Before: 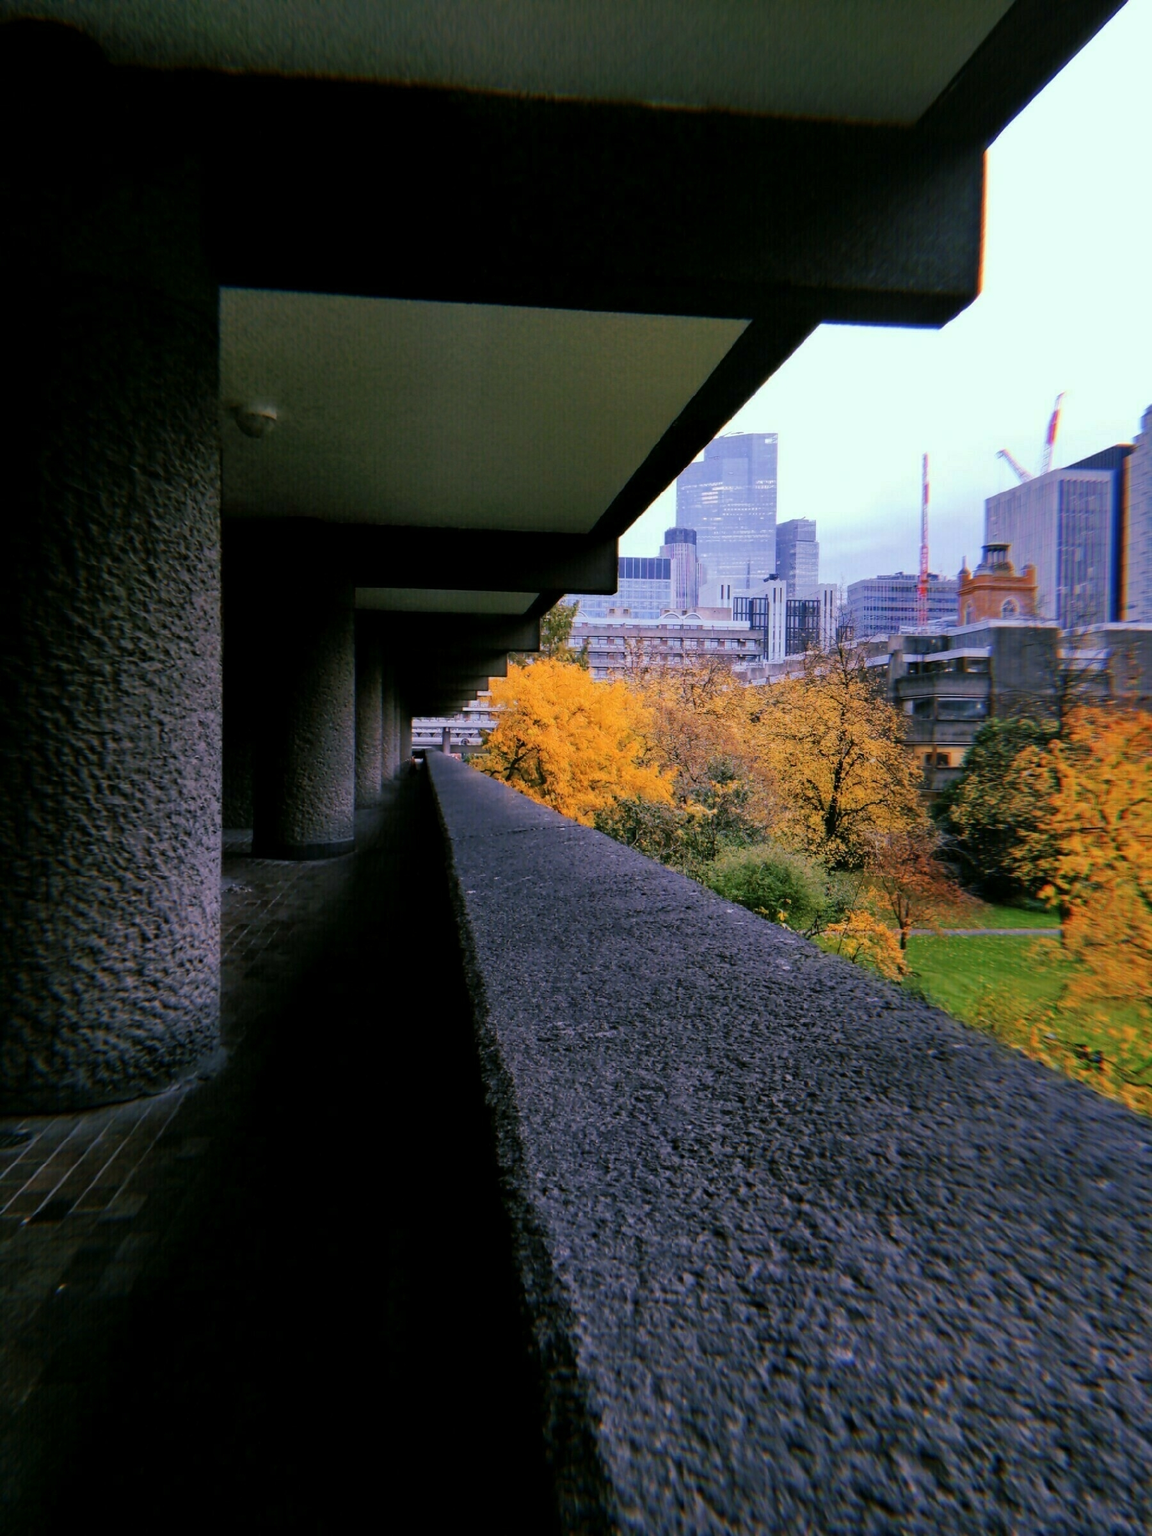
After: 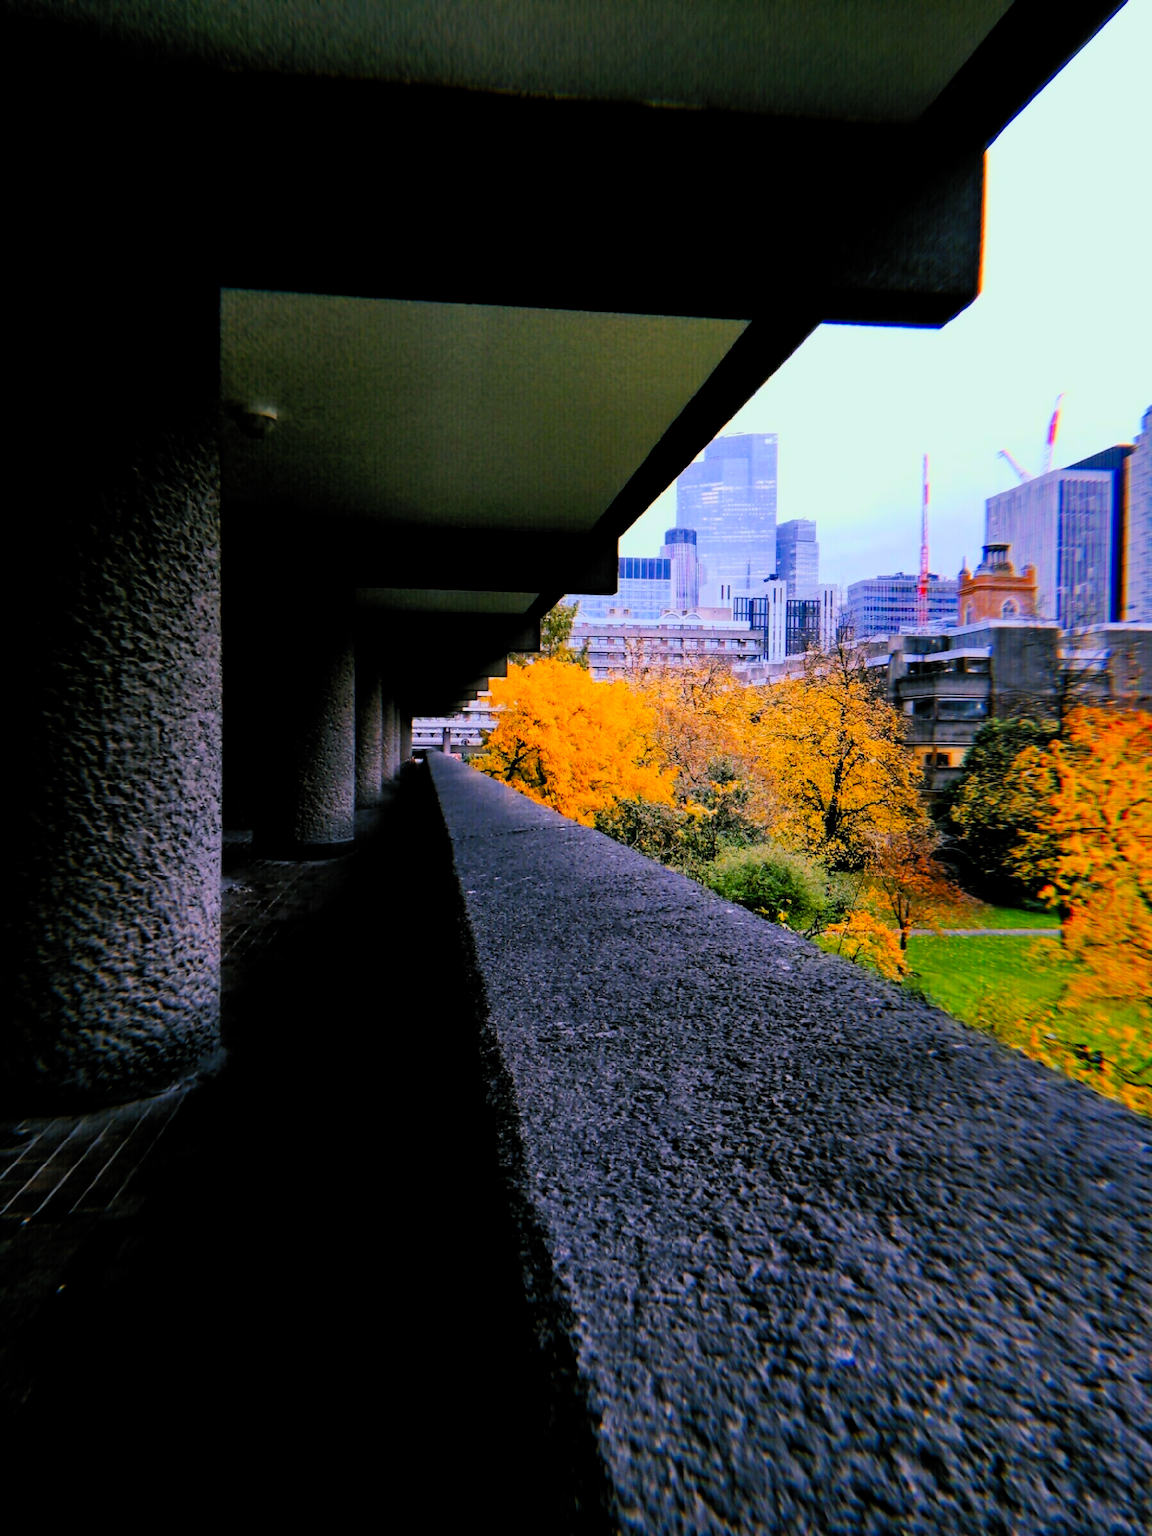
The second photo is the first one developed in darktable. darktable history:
contrast brightness saturation: contrast 0.2, brightness 0.16, saturation 0.22
exposure: compensate highlight preservation false
filmic rgb: black relative exposure -7.75 EV, white relative exposure 4.4 EV, threshold 3 EV, target black luminance 0%, hardness 3.76, latitude 50.51%, contrast 1.074, highlights saturation mix 10%, shadows ↔ highlights balance -0.22%, color science v4 (2020), enable highlight reconstruction true
